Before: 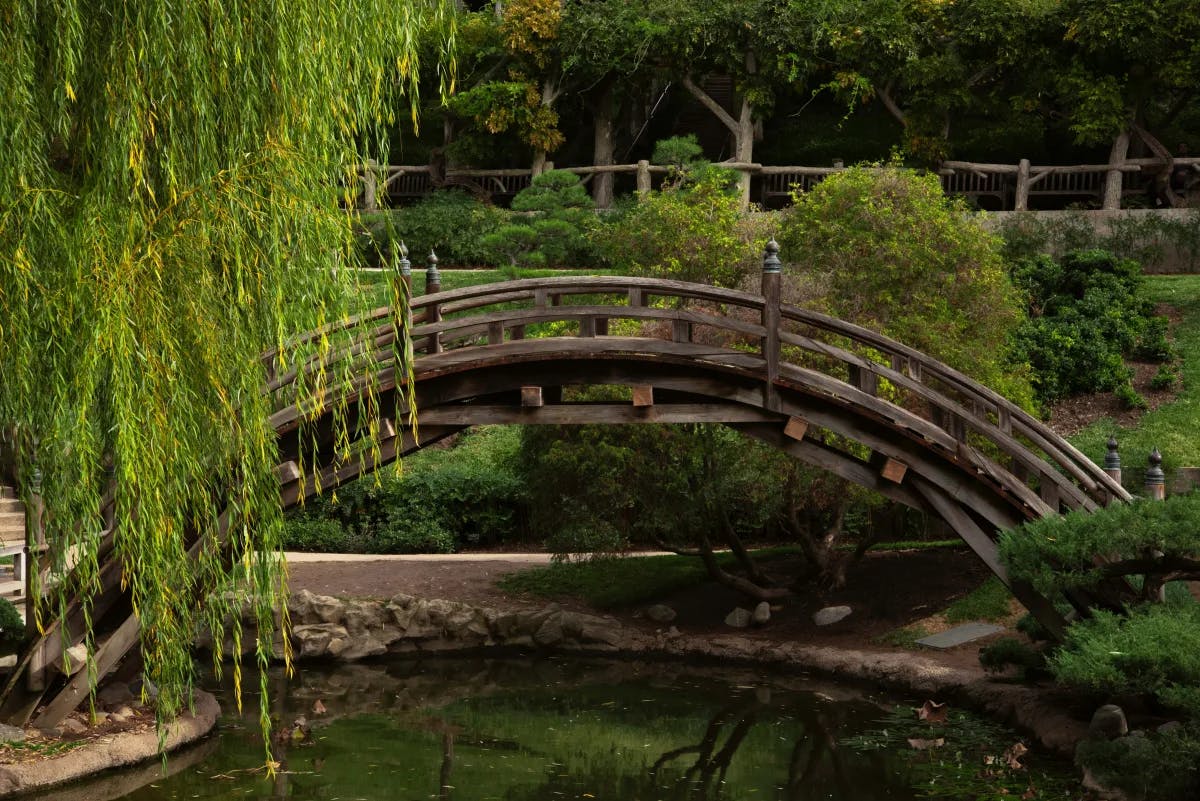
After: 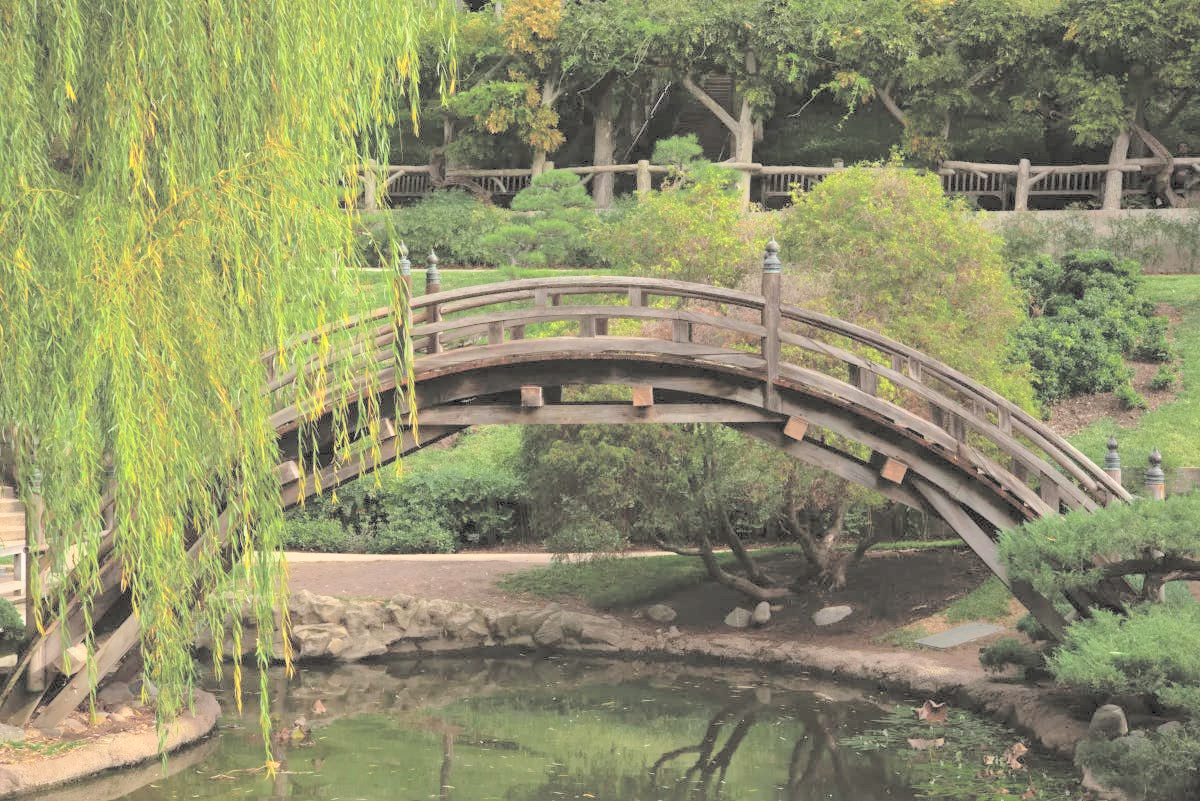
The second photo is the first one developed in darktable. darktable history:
levels: white 99.92%, levels [0, 0.498, 1]
contrast brightness saturation: brightness 0.988
